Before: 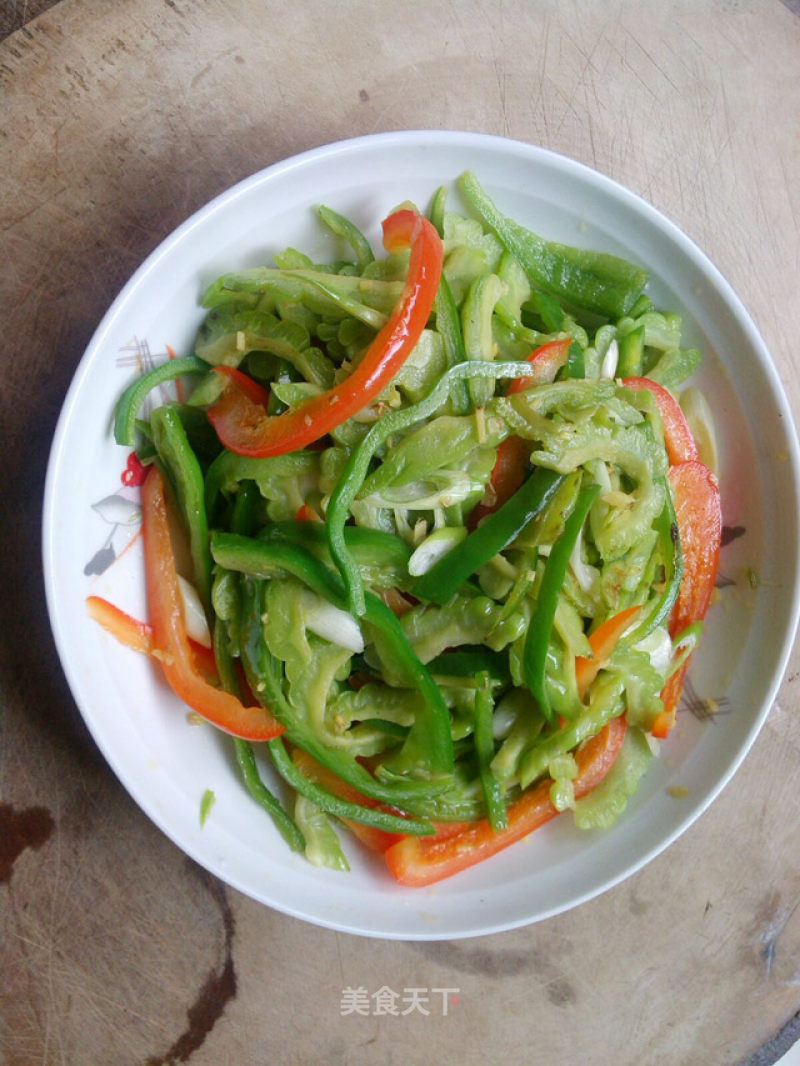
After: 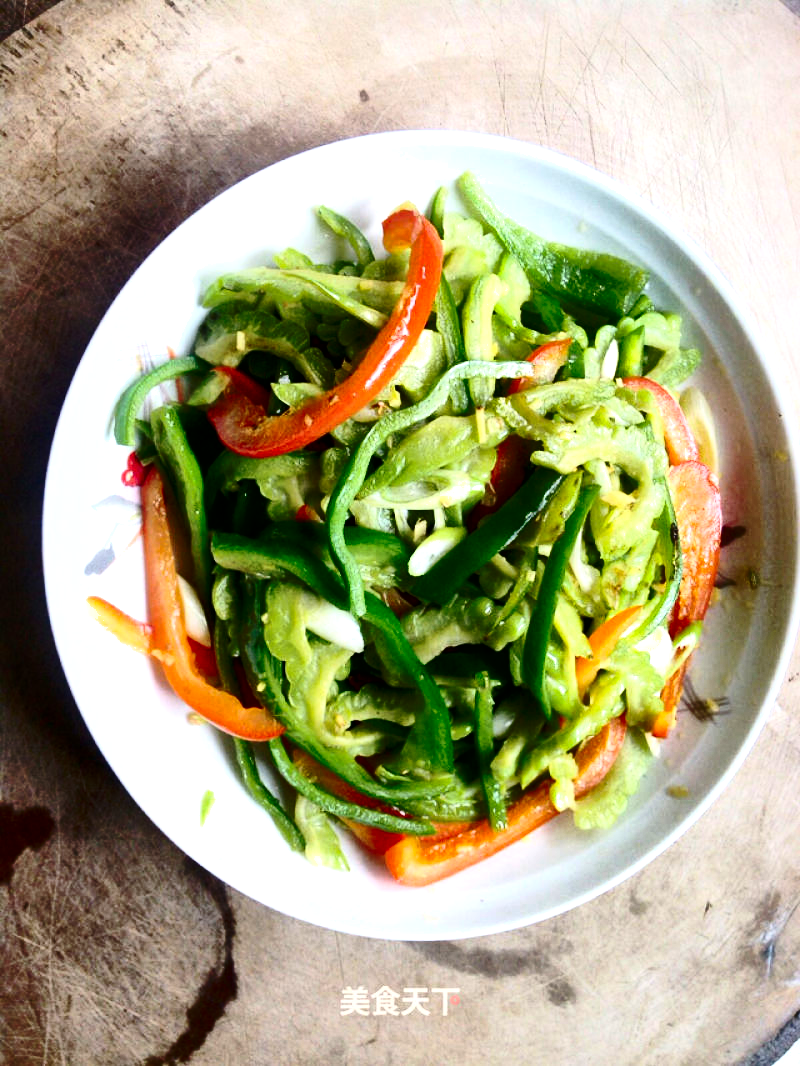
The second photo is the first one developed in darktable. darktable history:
contrast brightness saturation: contrast 0.39, brightness 0.1
base curve: curves: ch0 [(0, 0) (0.073, 0.04) (0.157, 0.139) (0.492, 0.492) (0.758, 0.758) (1, 1)], preserve colors none
local contrast: mode bilateral grid, contrast 25, coarseness 60, detail 151%, midtone range 0.2
tone equalizer: -8 EV -0.75 EV, -7 EV -0.7 EV, -6 EV -0.6 EV, -5 EV -0.4 EV, -3 EV 0.4 EV, -2 EV 0.6 EV, -1 EV 0.7 EV, +0 EV 0.75 EV, edges refinement/feathering 500, mask exposure compensation -1.57 EV, preserve details no
shadows and highlights: on, module defaults
